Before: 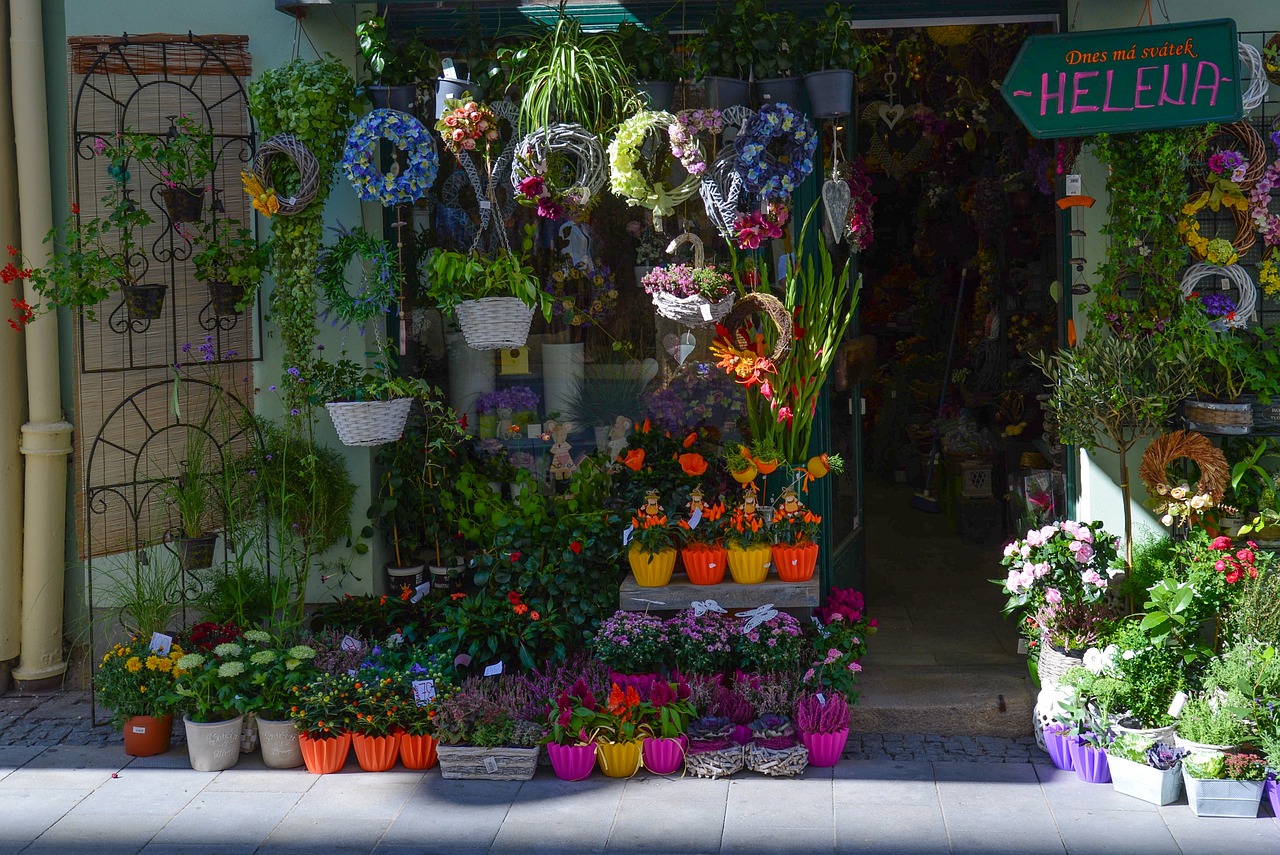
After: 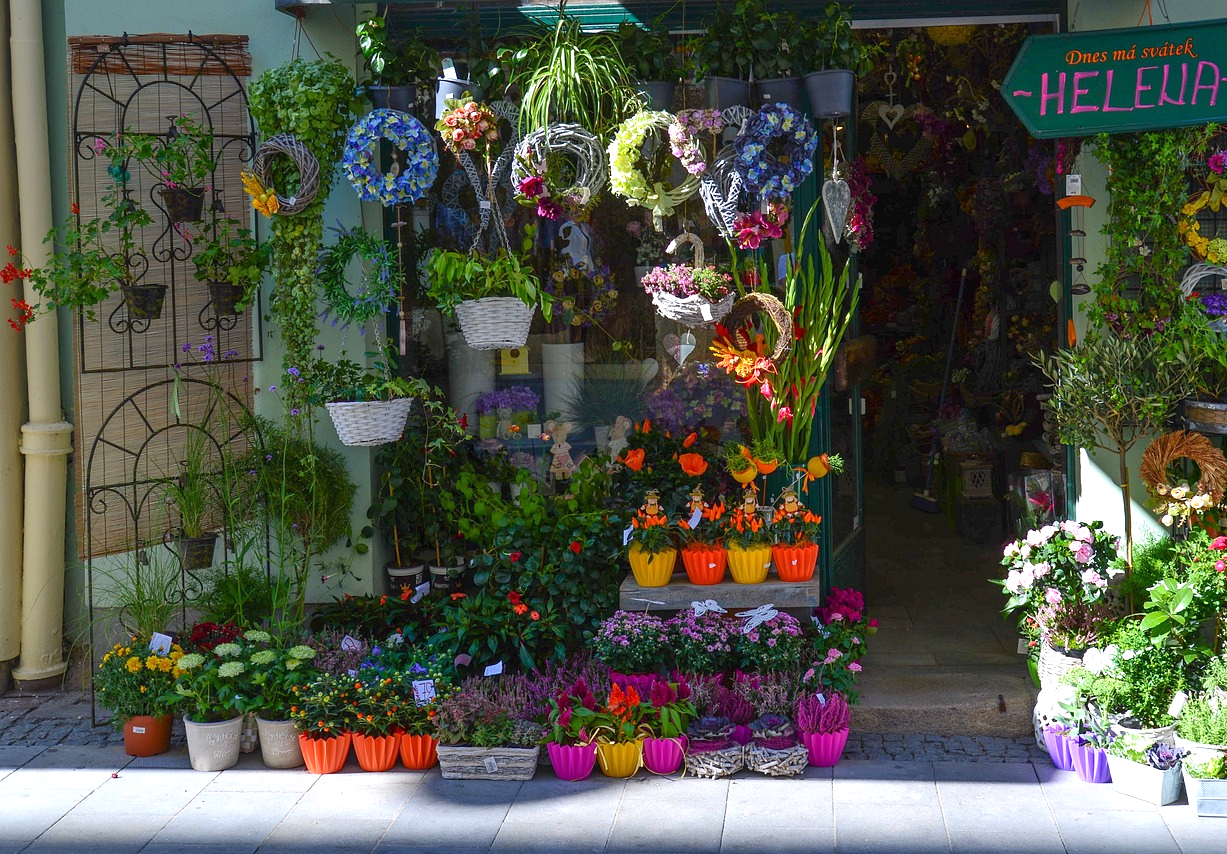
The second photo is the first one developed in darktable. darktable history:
crop: right 4.096%, bottom 0.042%
exposure: exposure 0.553 EV, compensate highlight preservation false
